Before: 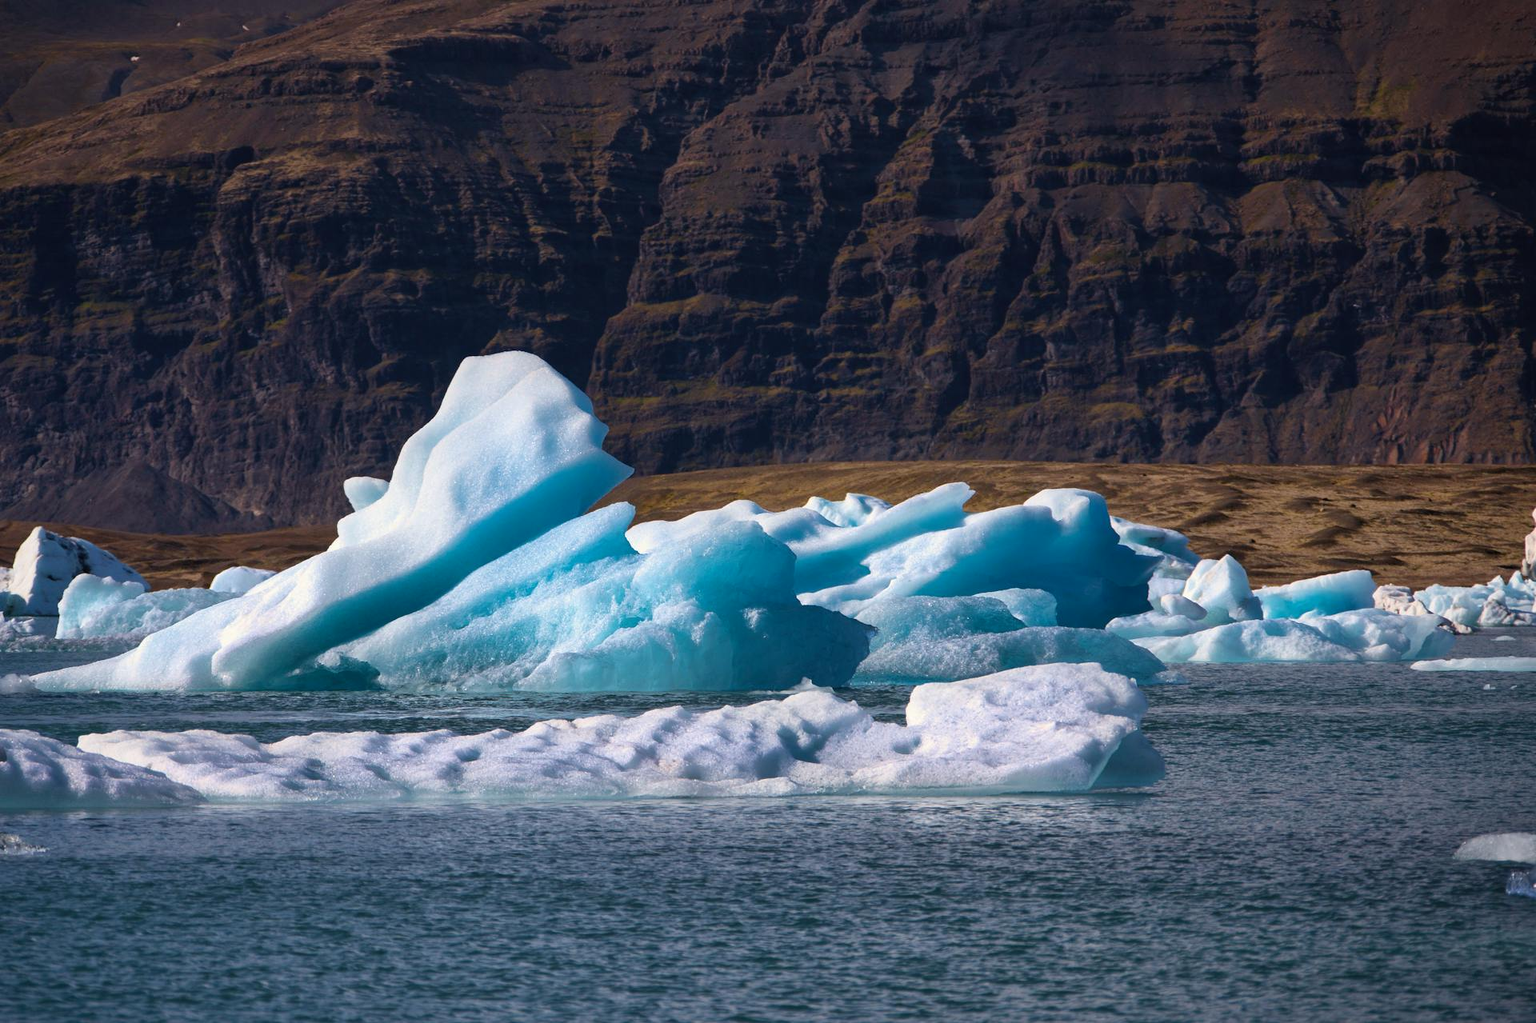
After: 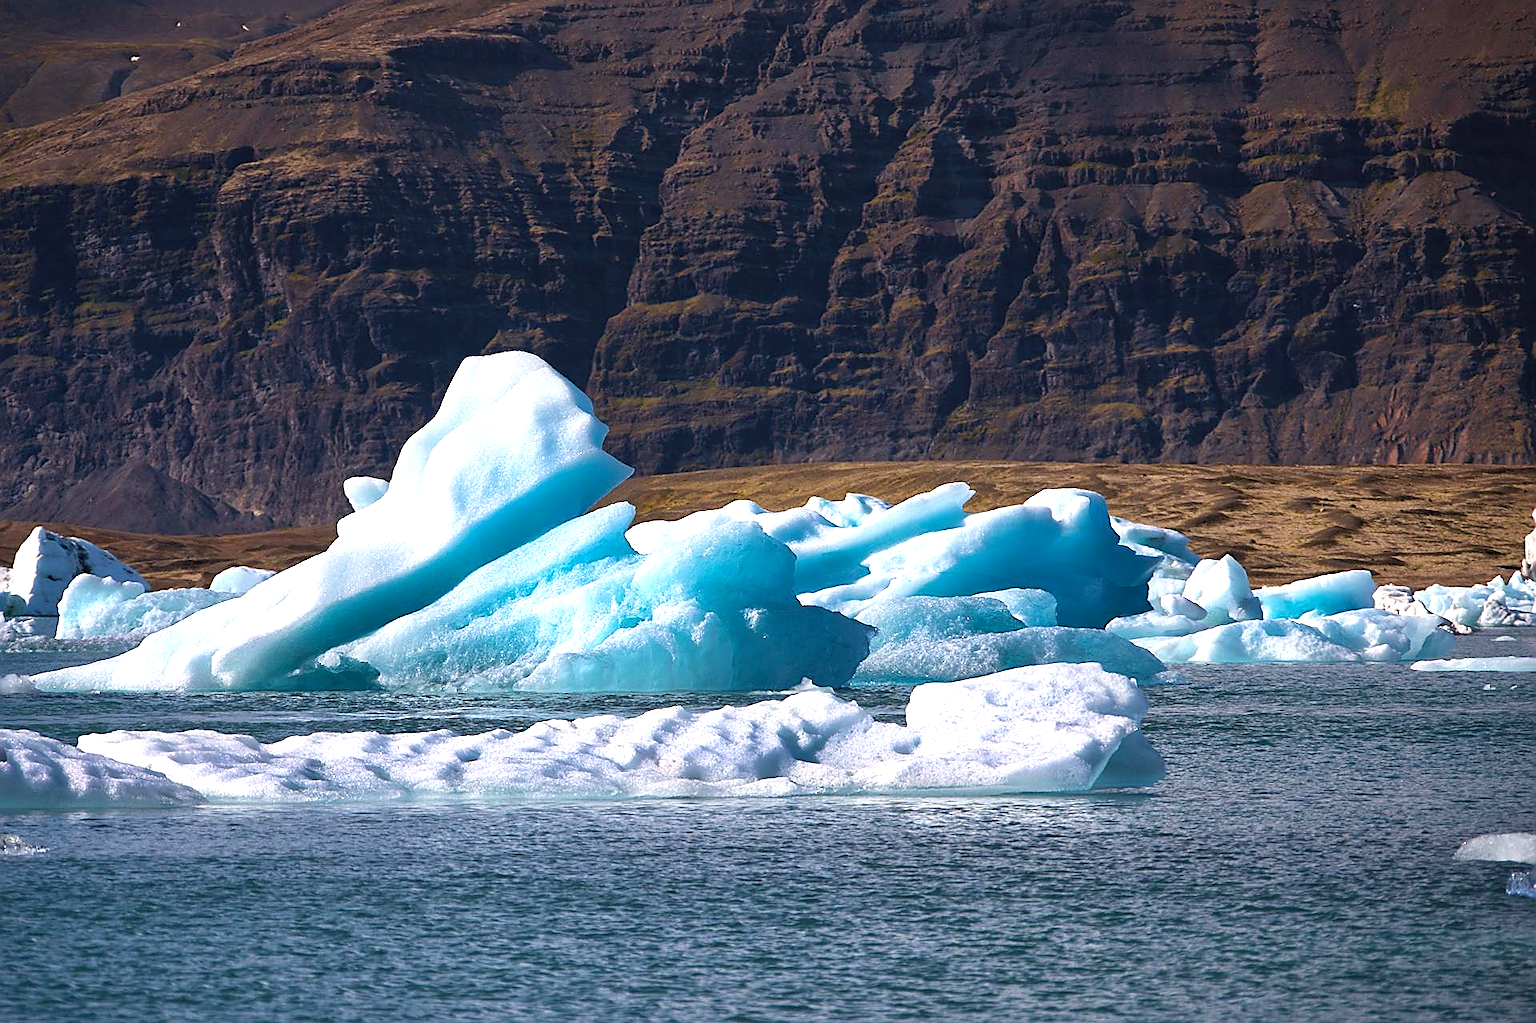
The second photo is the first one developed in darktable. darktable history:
sharpen: radius 1.4, amount 1.25, threshold 0.7
exposure: exposure 0.722 EV, compensate highlight preservation false
